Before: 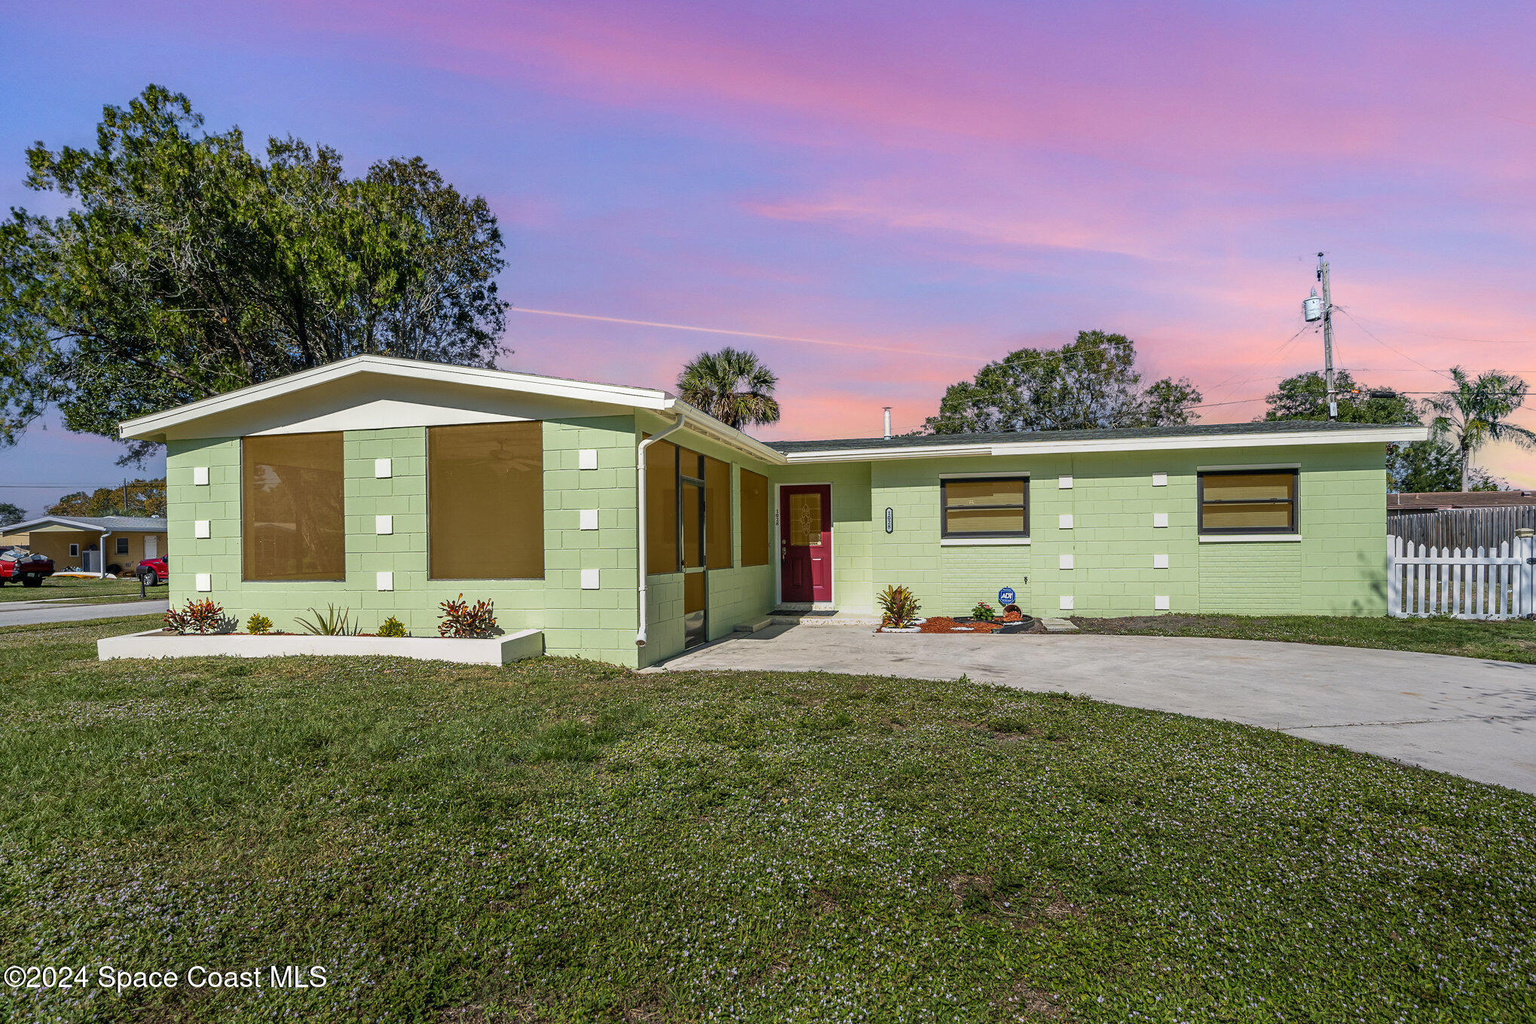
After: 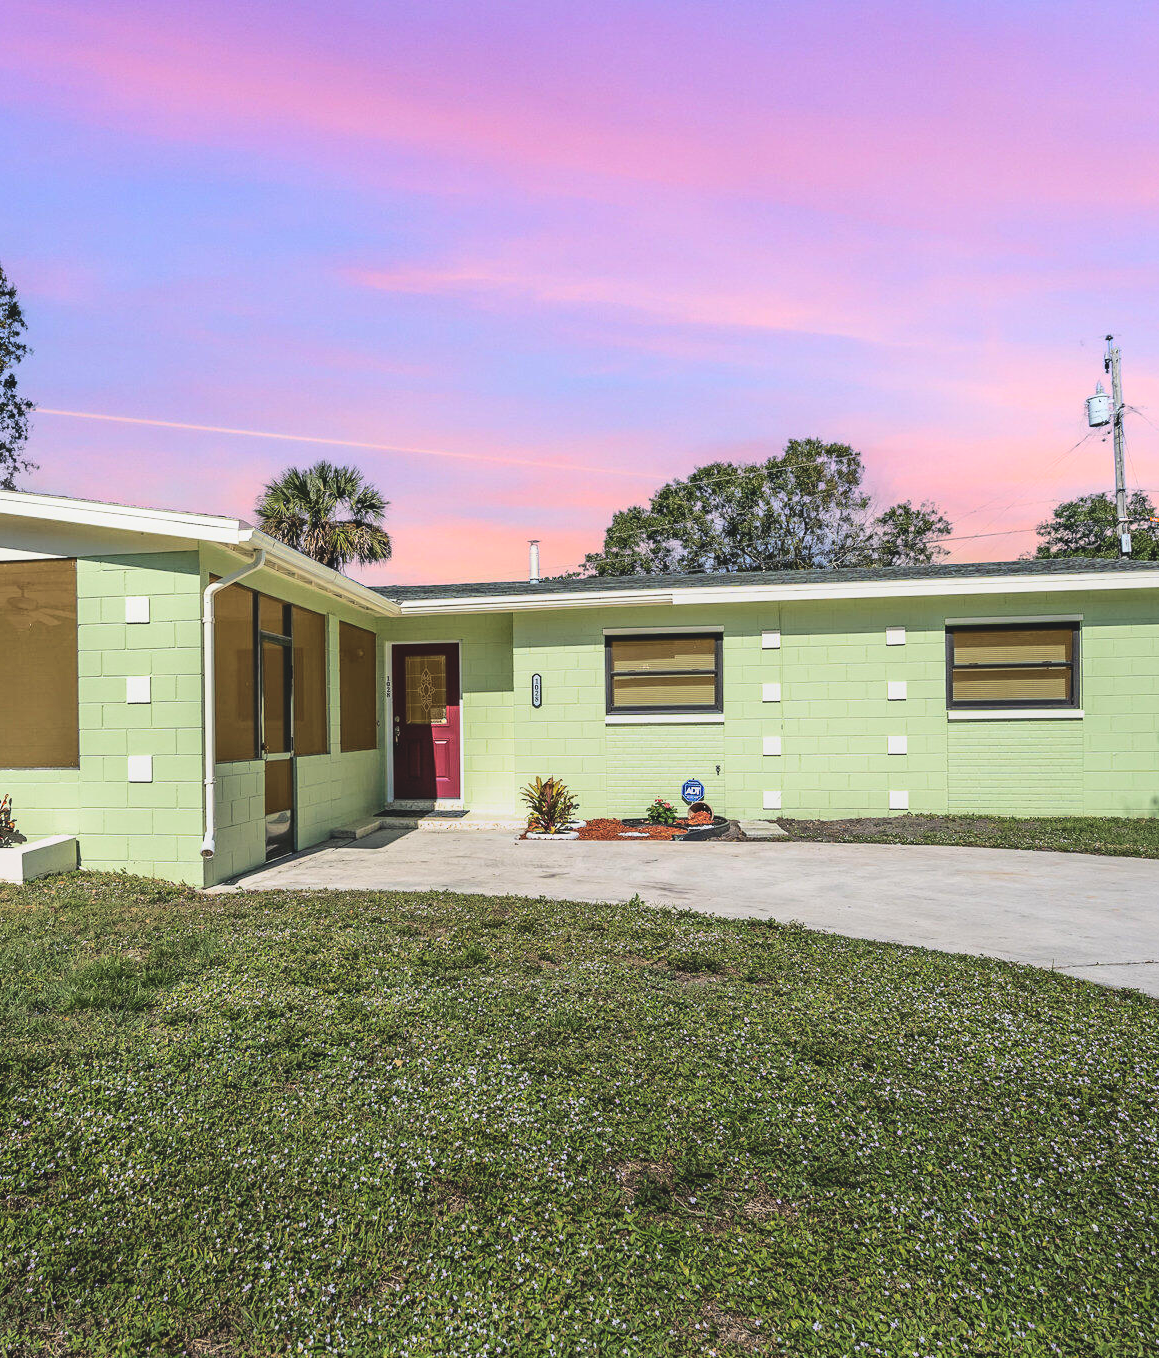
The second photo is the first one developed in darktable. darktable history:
crop: left 31.556%, top 0.007%, right 11.569%
base curve: curves: ch0 [(0, 0) (0.032, 0.037) (0.105, 0.228) (0.435, 0.76) (0.856, 0.983) (1, 1)]
exposure: black level correction -0.015, exposure -0.529 EV, compensate highlight preservation false
